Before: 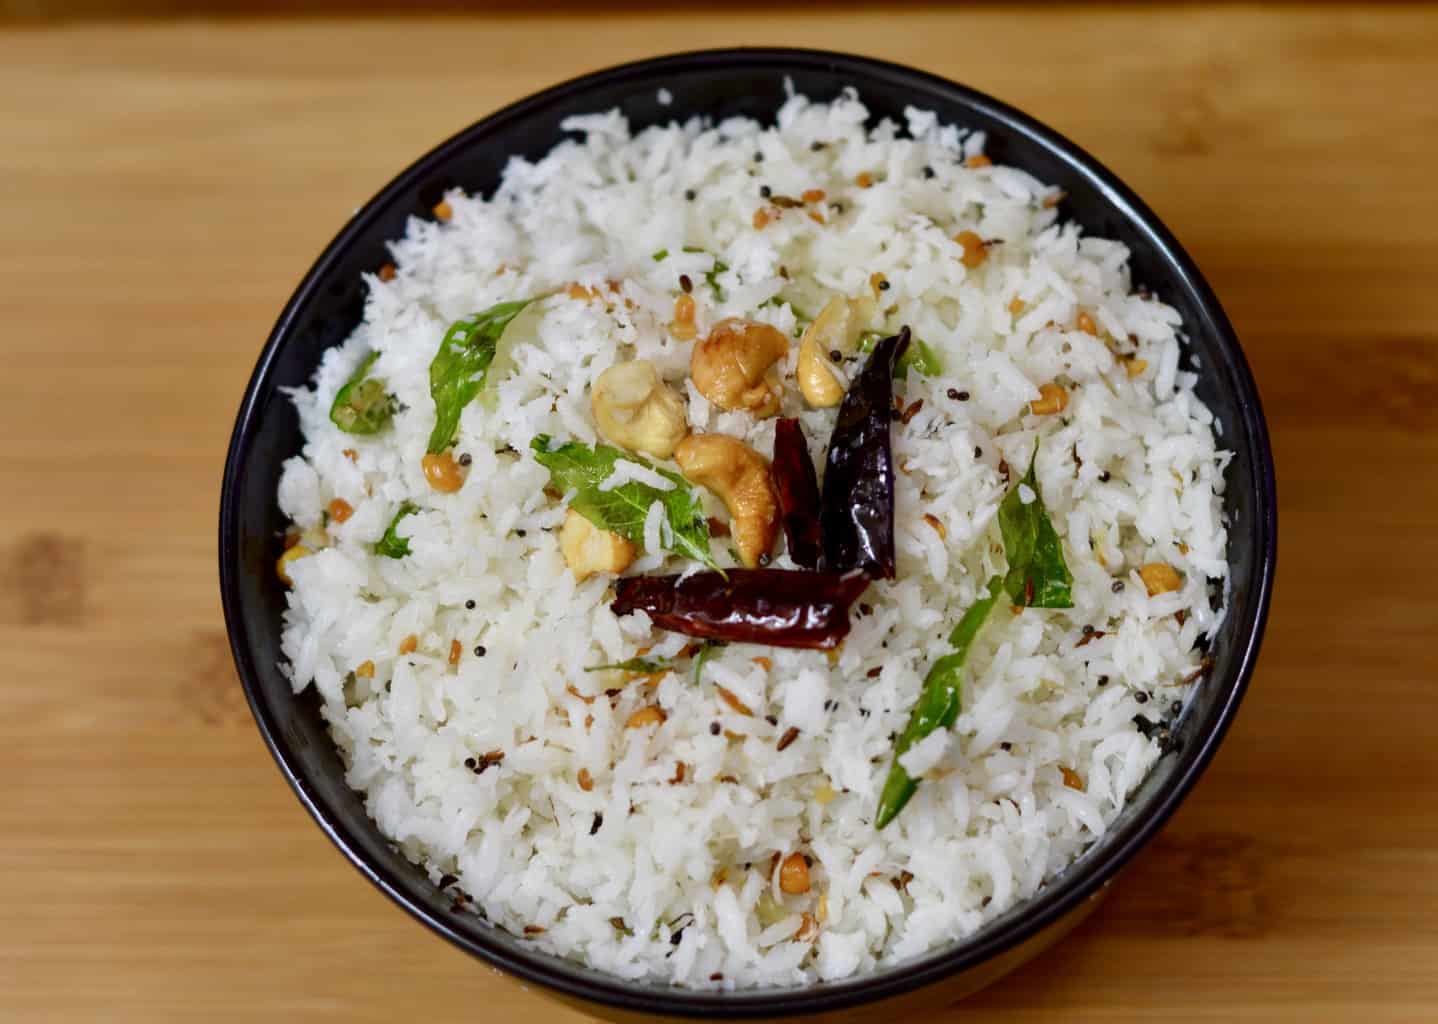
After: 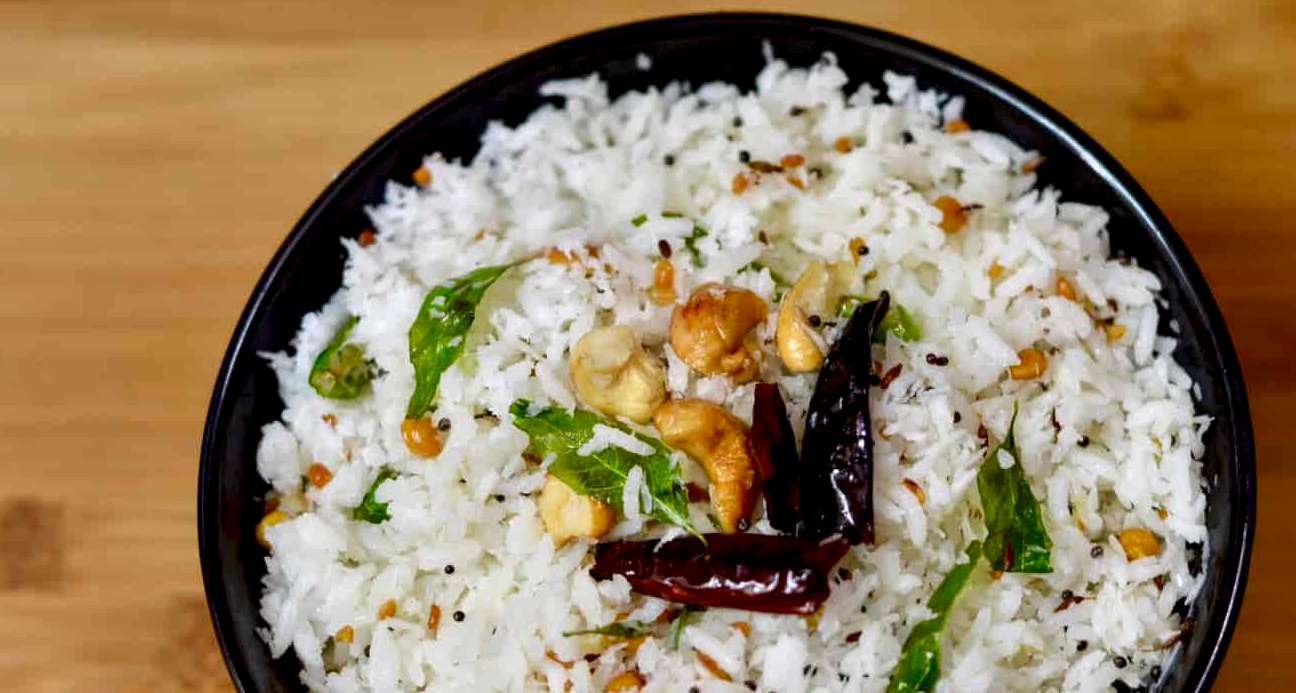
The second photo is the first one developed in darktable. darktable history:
crop: left 1.509%, top 3.452%, right 7.696%, bottom 28.452%
local contrast: highlights 123%, shadows 126%, detail 140%, midtone range 0.254
